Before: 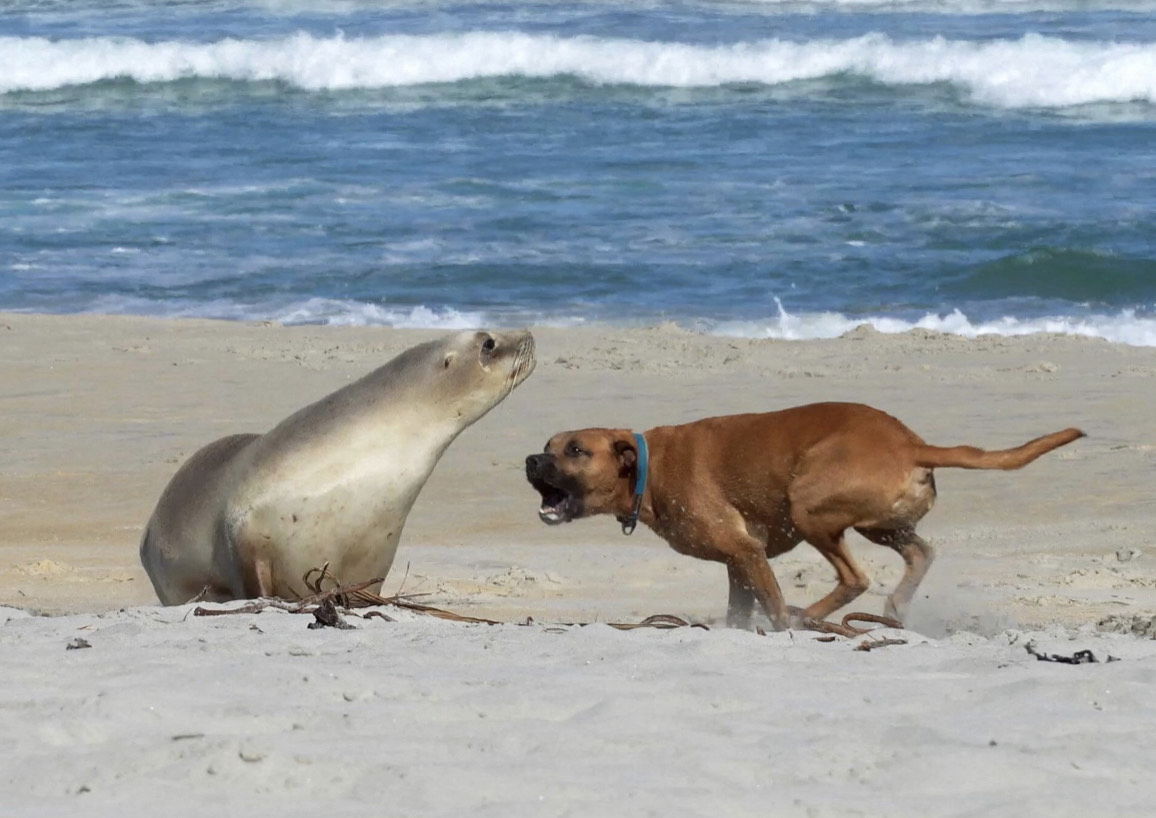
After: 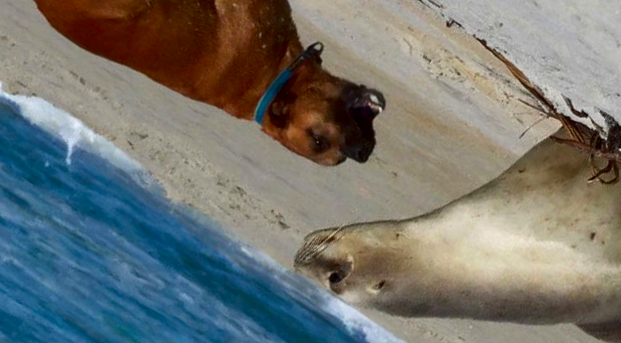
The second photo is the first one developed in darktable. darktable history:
crop and rotate: angle 147.43°, left 9.21%, top 15.631%, right 4.535%, bottom 16.988%
contrast brightness saturation: contrast 0.127, brightness -0.244, saturation 0.146
